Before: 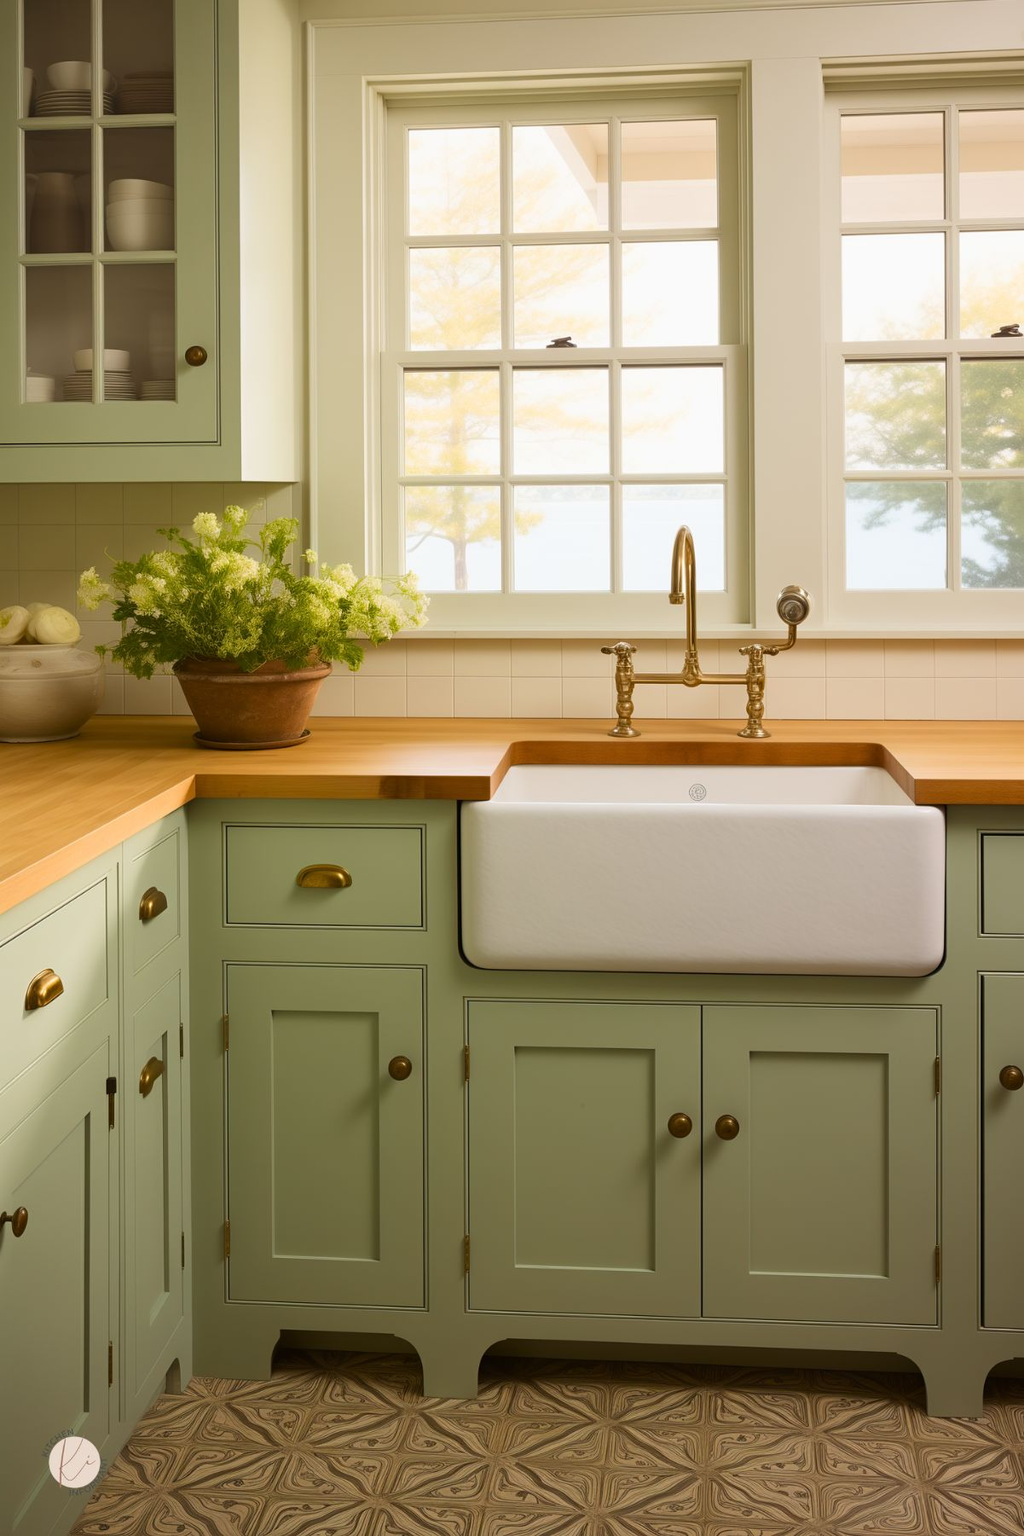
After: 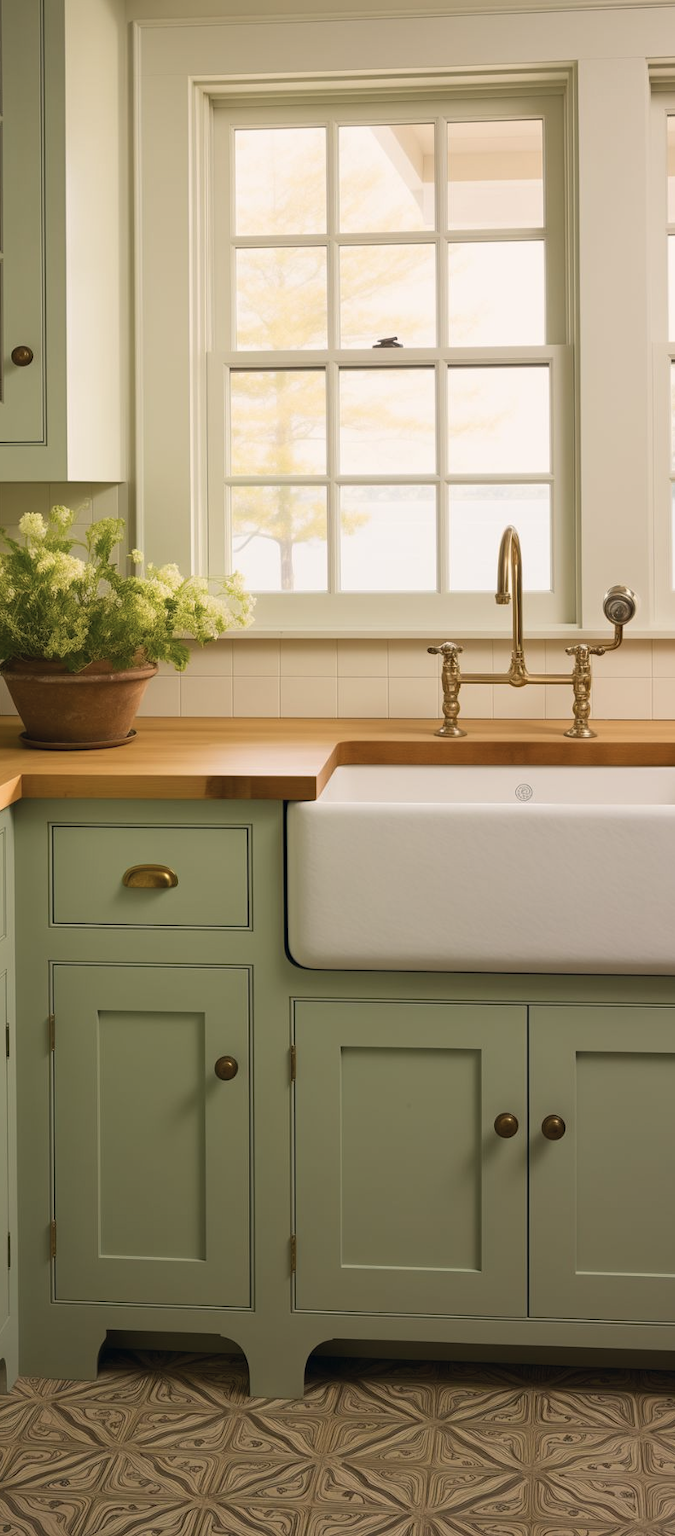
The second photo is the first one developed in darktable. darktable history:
crop: left 17.04%, right 16.976%
color correction: highlights a* 2.8, highlights b* 4.99, shadows a* -2.57, shadows b* -4.97, saturation 0.803
exposure: exposure -0.07 EV, compensate exposure bias true, compensate highlight preservation false
